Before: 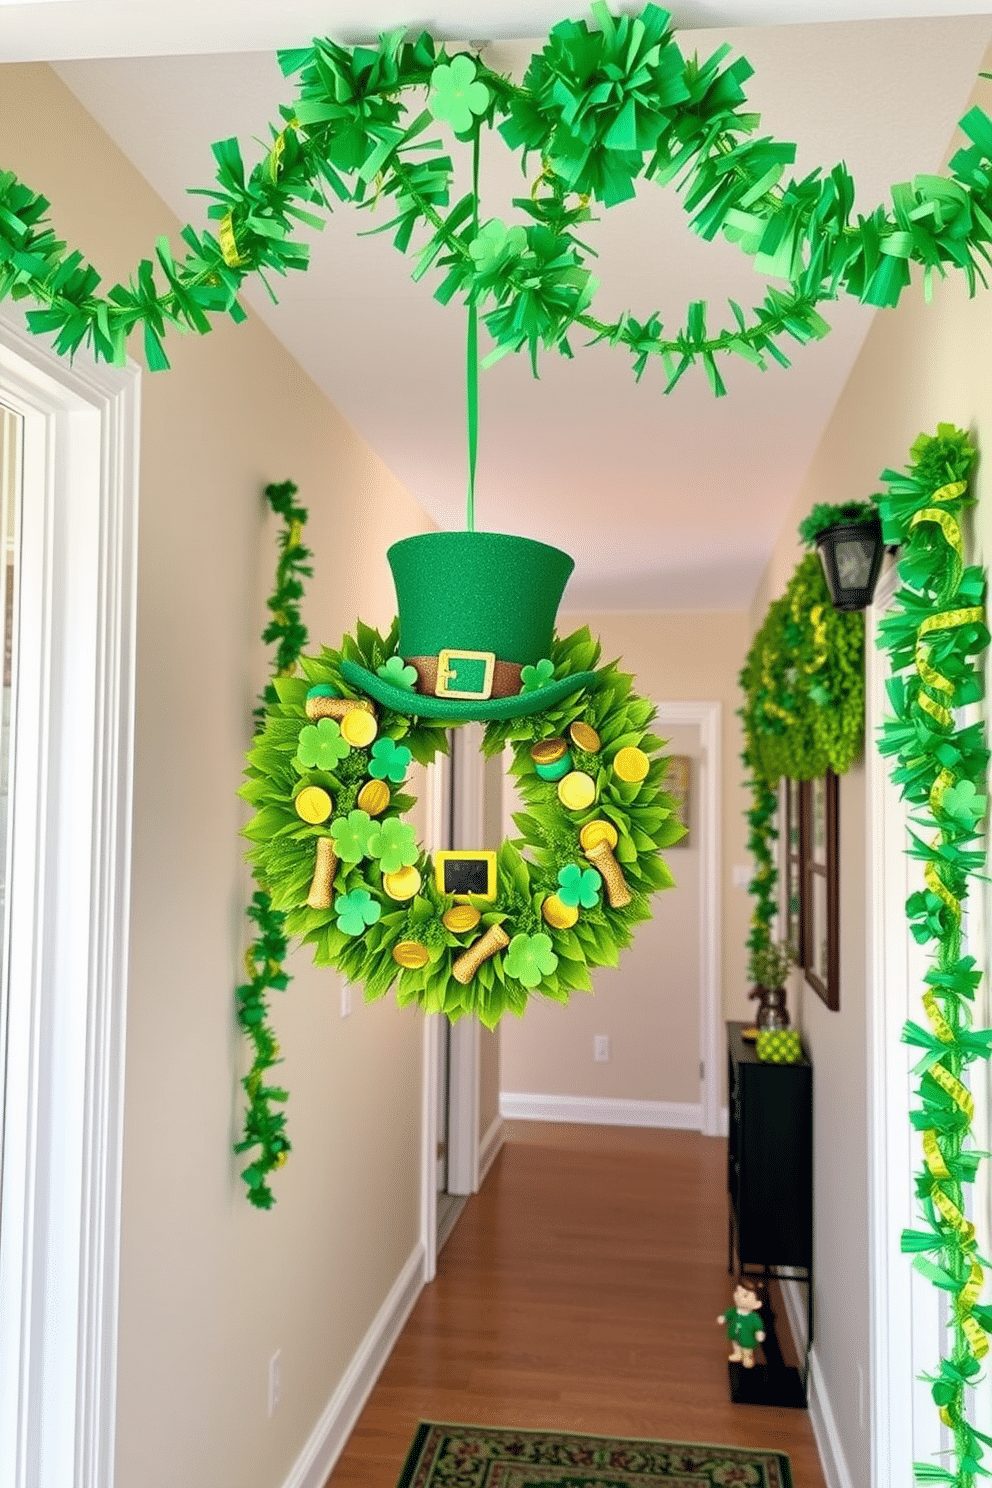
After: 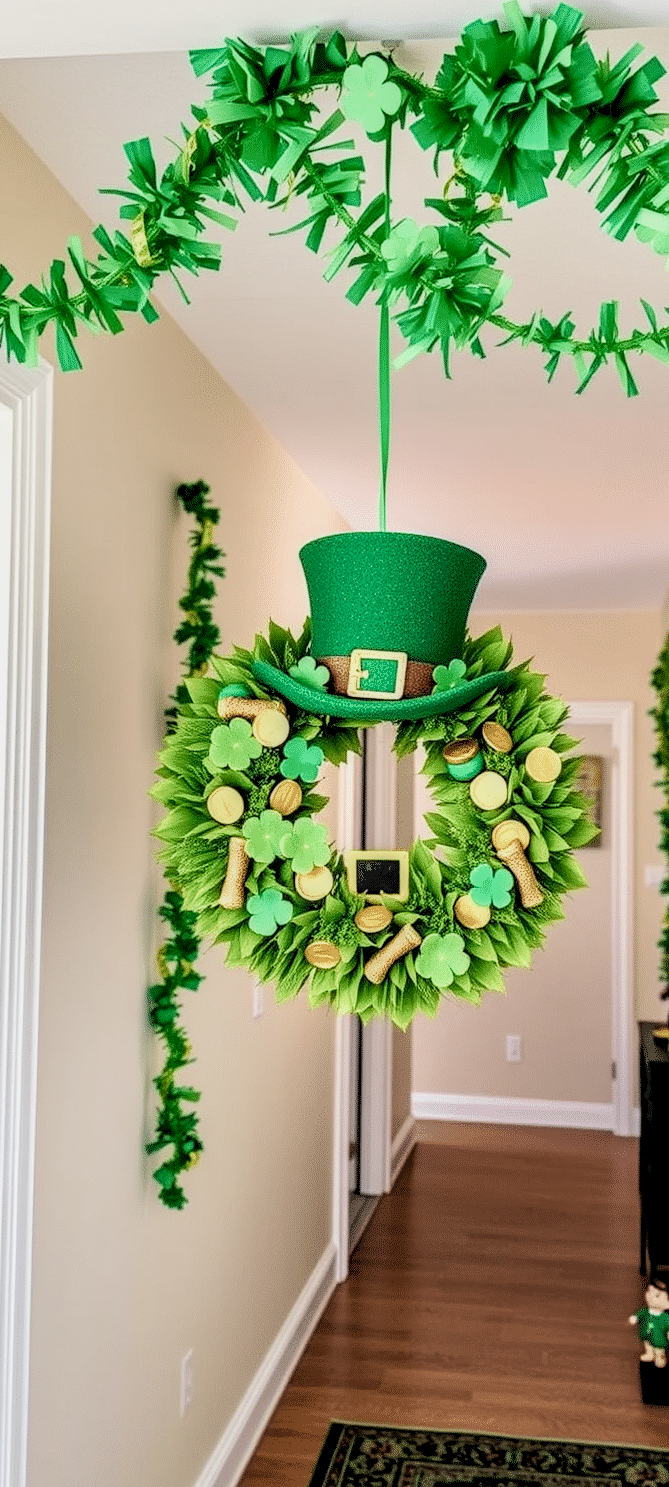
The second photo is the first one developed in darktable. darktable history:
local contrast: highlights 21%, detail 150%
filmic rgb: black relative exposure -4.99 EV, white relative exposure 3.95 EV, hardness 2.89, contrast 1.388, color science v4 (2020)
crop and rotate: left 8.887%, right 23.587%
velvia: strength 14.48%
